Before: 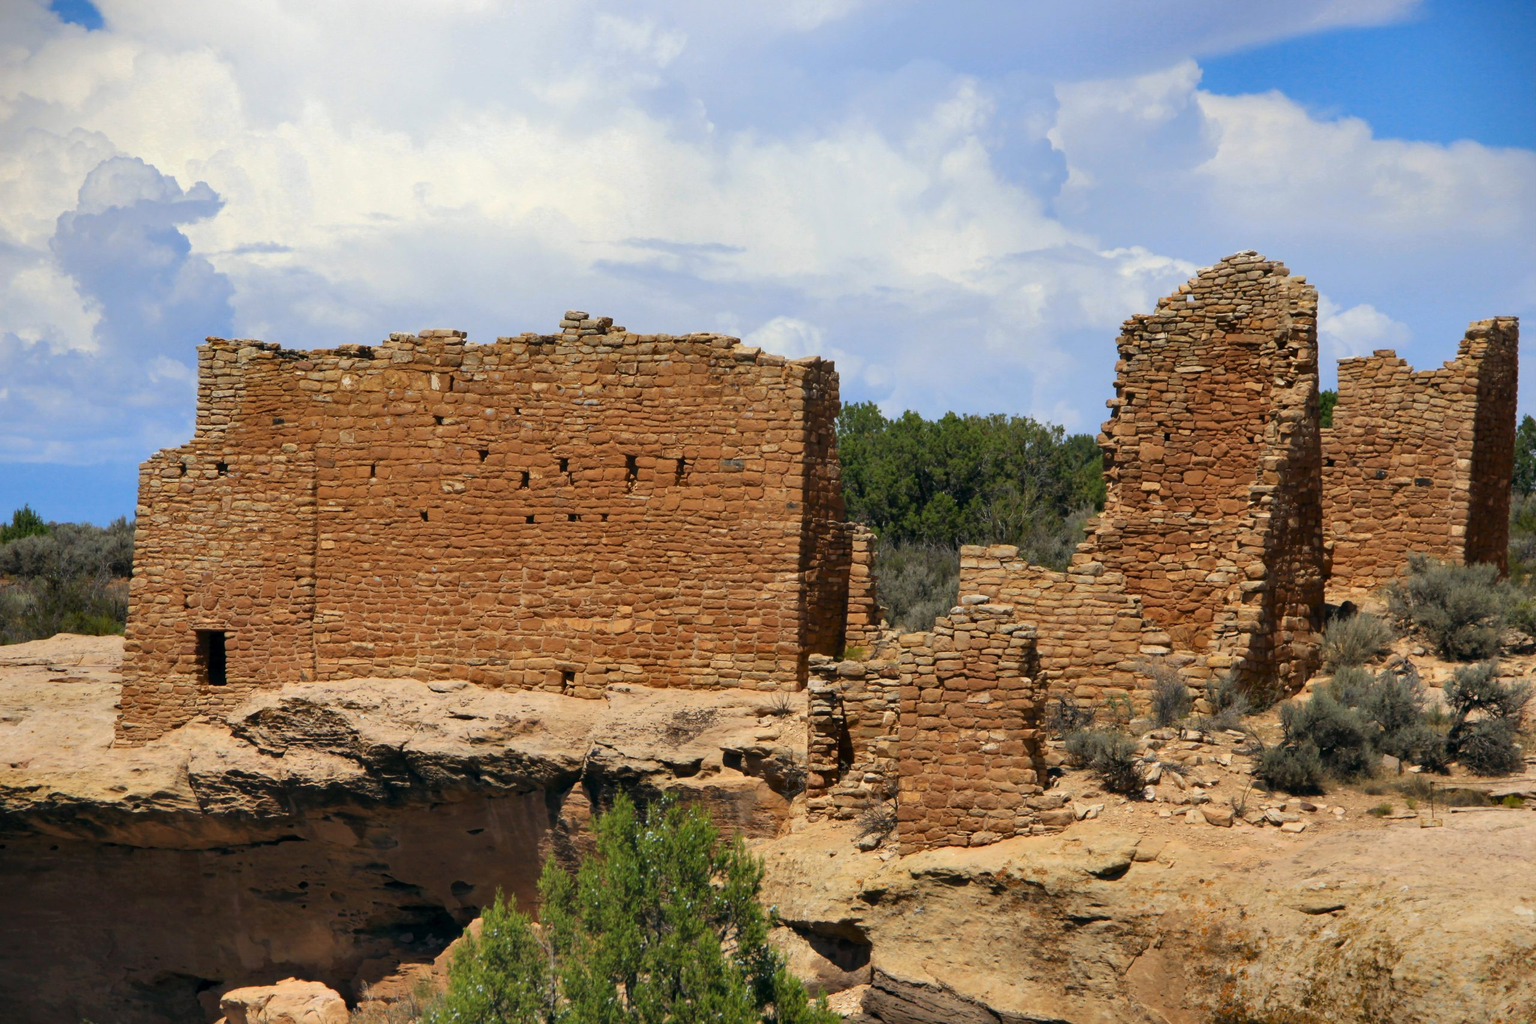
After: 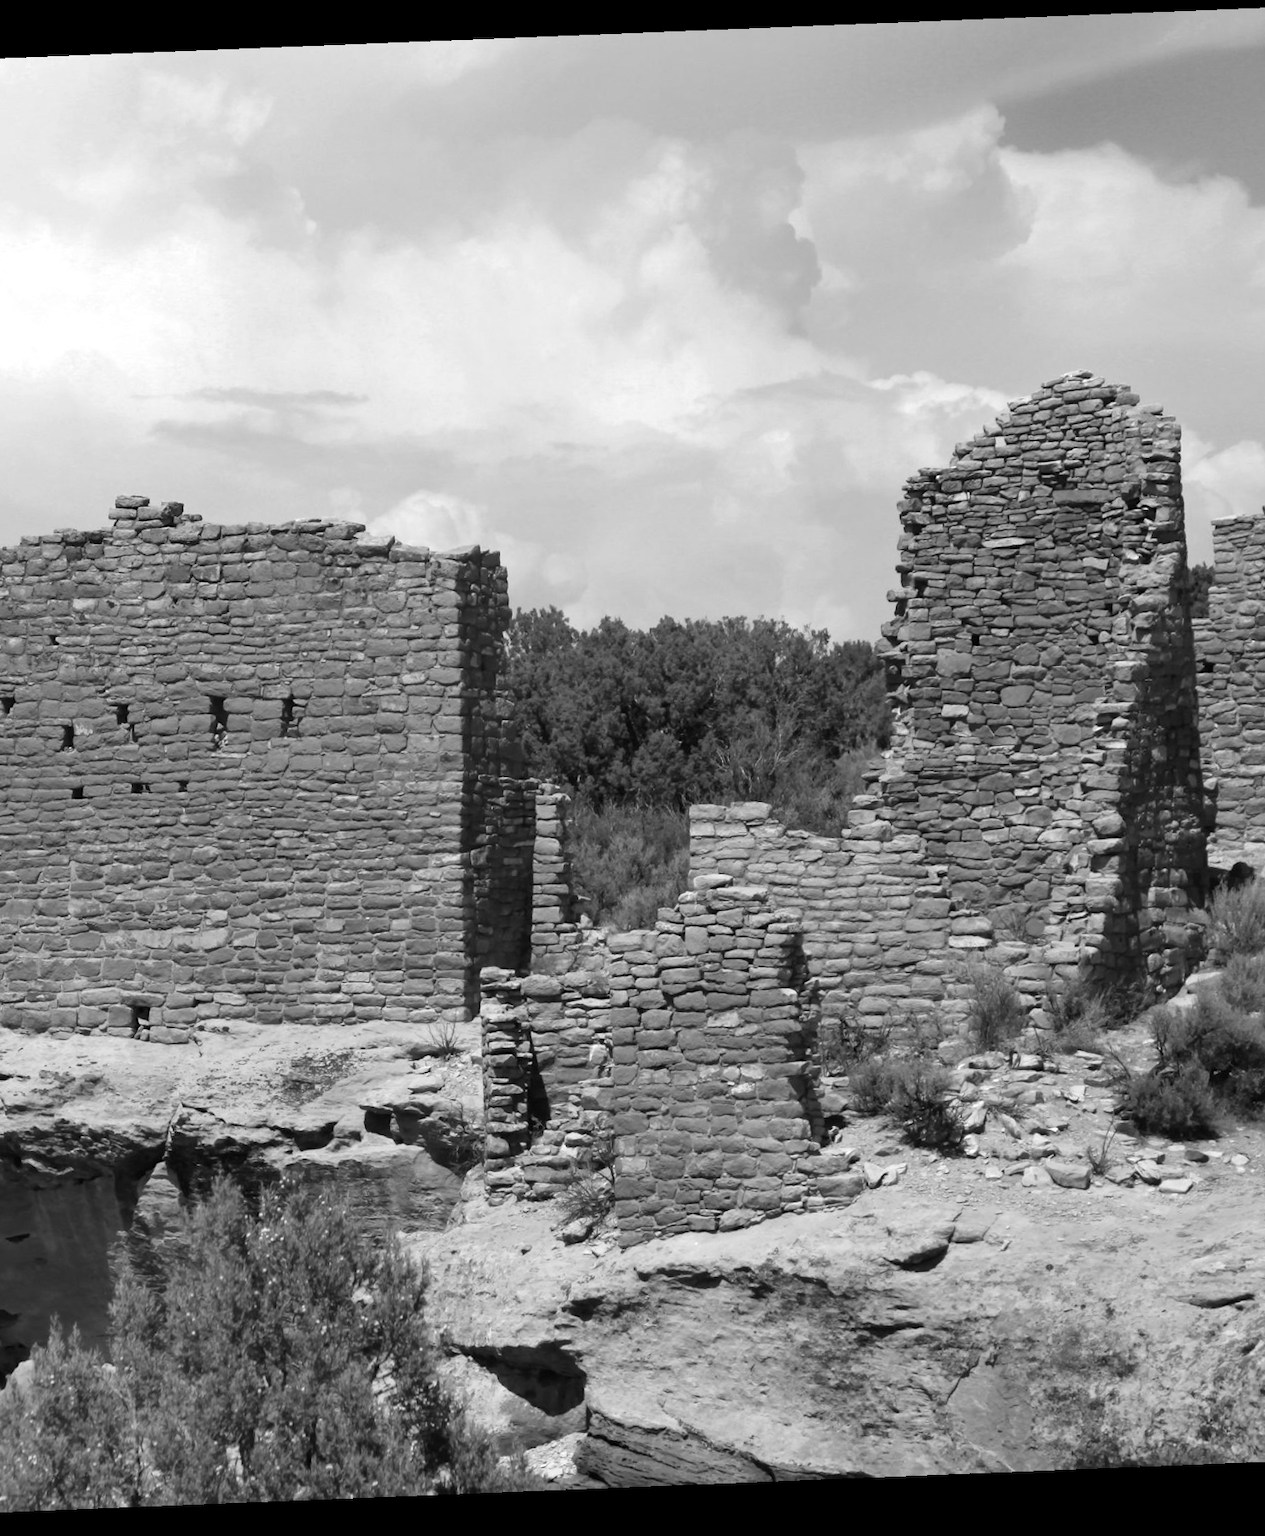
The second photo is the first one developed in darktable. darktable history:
crop: left 31.458%, top 0%, right 11.876%
white balance: red 0.926, green 1.003, blue 1.133
exposure: exposure 0.375 EV, compensate highlight preservation false
rotate and perspective: rotation -2.29°, automatic cropping off
monochrome: a 32, b 64, size 2.3
